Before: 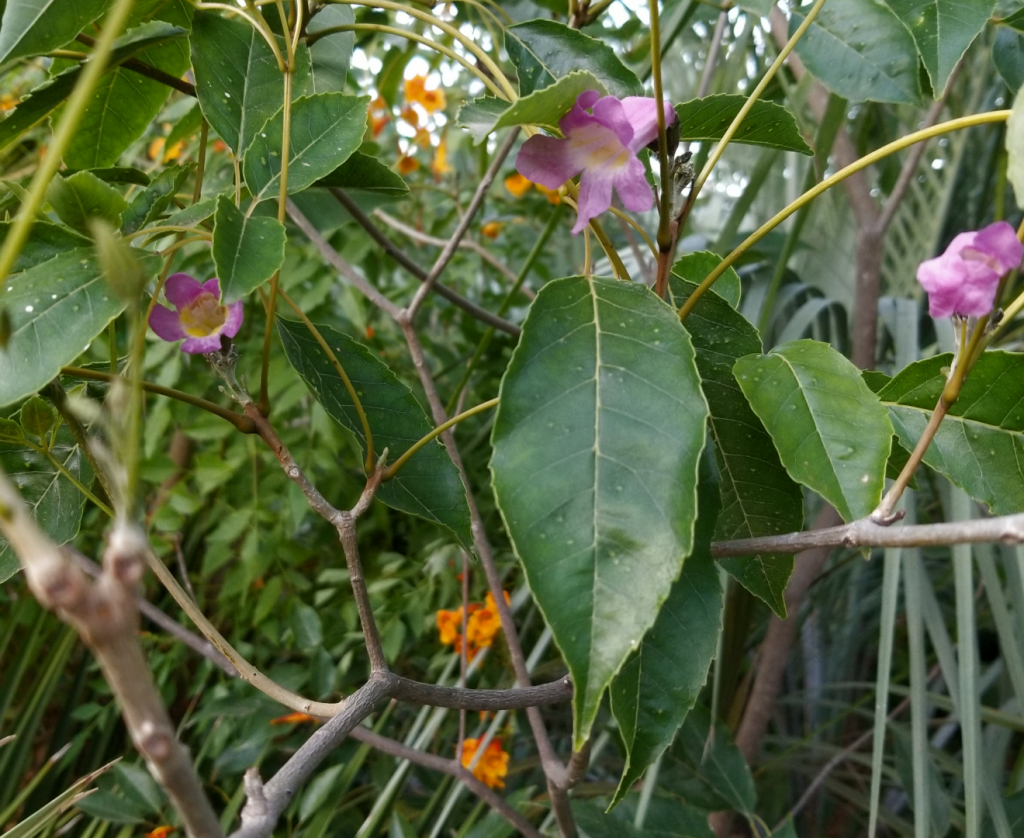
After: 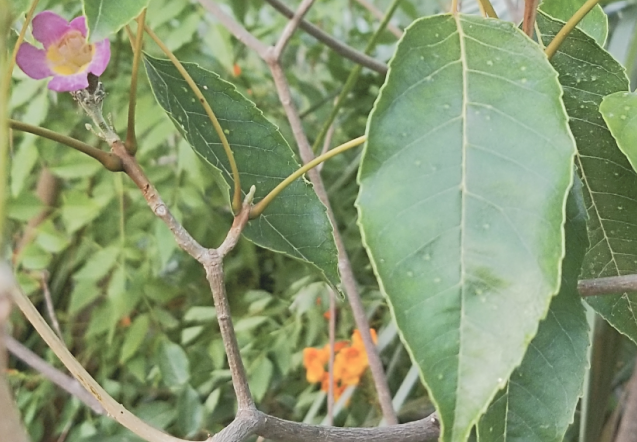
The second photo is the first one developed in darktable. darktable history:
contrast brightness saturation: contrast -0.269, saturation -0.422
tone equalizer: -8 EV 1.97 EV, -7 EV 1.98 EV, -6 EV 1.98 EV, -5 EV 1.99 EV, -4 EV 1.97 EV, -3 EV 1.5 EV, -2 EV 0.986 EV, -1 EV 0.498 EV, edges refinement/feathering 500, mask exposure compensation -1.57 EV, preserve details no
crop: left 12.993%, top 31.331%, right 24.799%, bottom 15.906%
sharpen: on, module defaults
